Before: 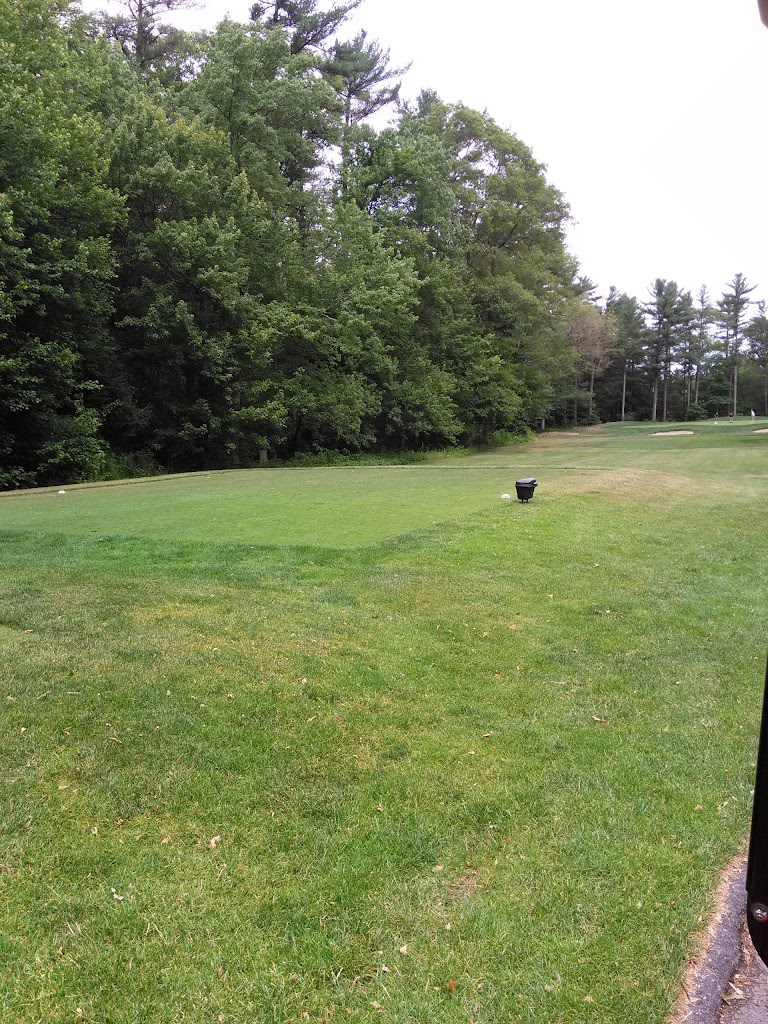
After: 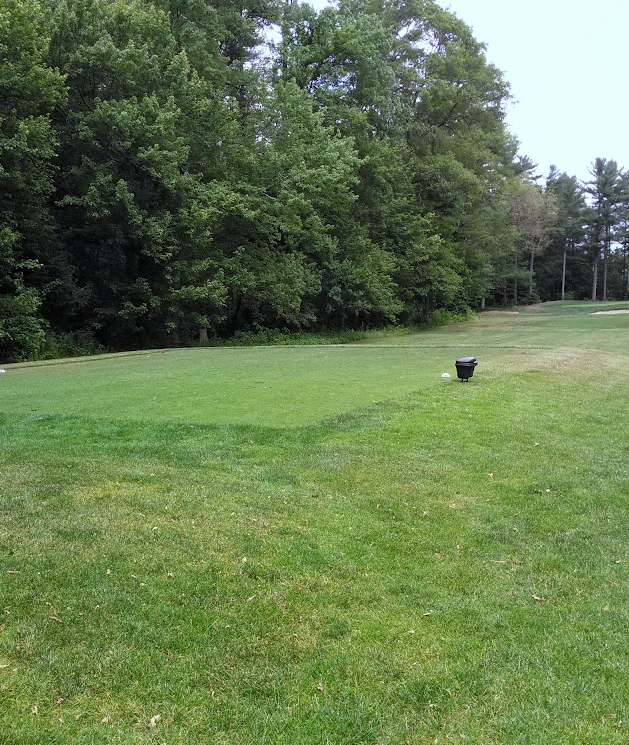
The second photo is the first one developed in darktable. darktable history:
crop: left 7.856%, top 11.836%, right 10.12%, bottom 15.387%
white balance: red 0.925, blue 1.046
local contrast: highlights 100%, shadows 100%, detail 120%, midtone range 0.2
contrast brightness saturation: contrast -0.02, brightness -0.01, saturation 0.03
